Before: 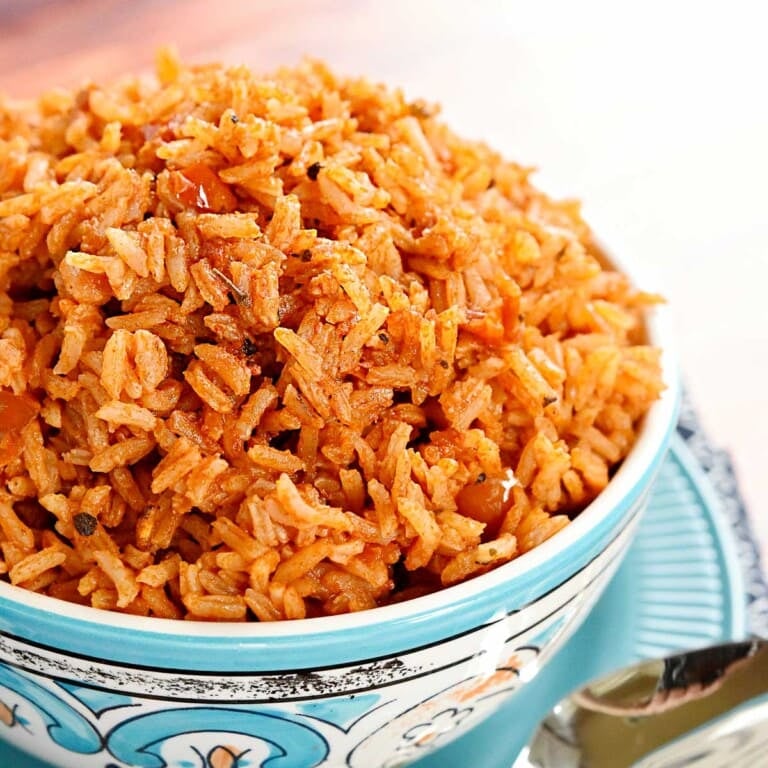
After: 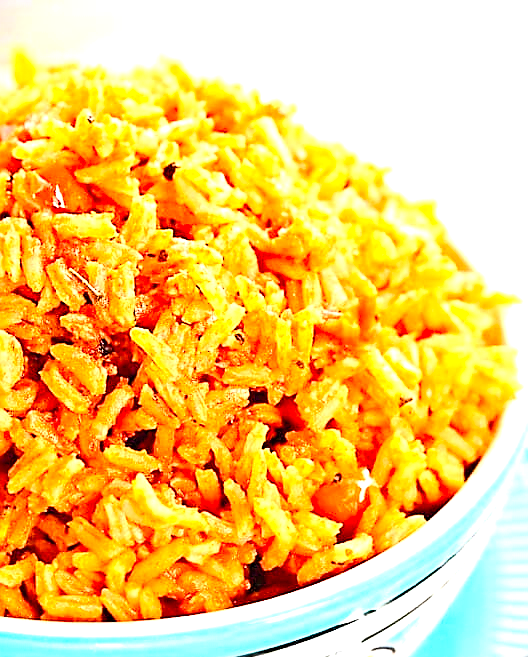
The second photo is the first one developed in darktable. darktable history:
crop: left 18.783%, right 12.355%, bottom 14.385%
sharpen: radius 1.411, amount 1.267, threshold 0.69
contrast brightness saturation: contrast 0.199, brightness 0.162, saturation 0.223
color balance rgb: perceptual saturation grading › global saturation 20.668%, perceptual saturation grading › highlights -19.809%, perceptual saturation grading › shadows 29.806%
exposure: black level correction 0, exposure 1.456 EV, compensate highlight preservation false
